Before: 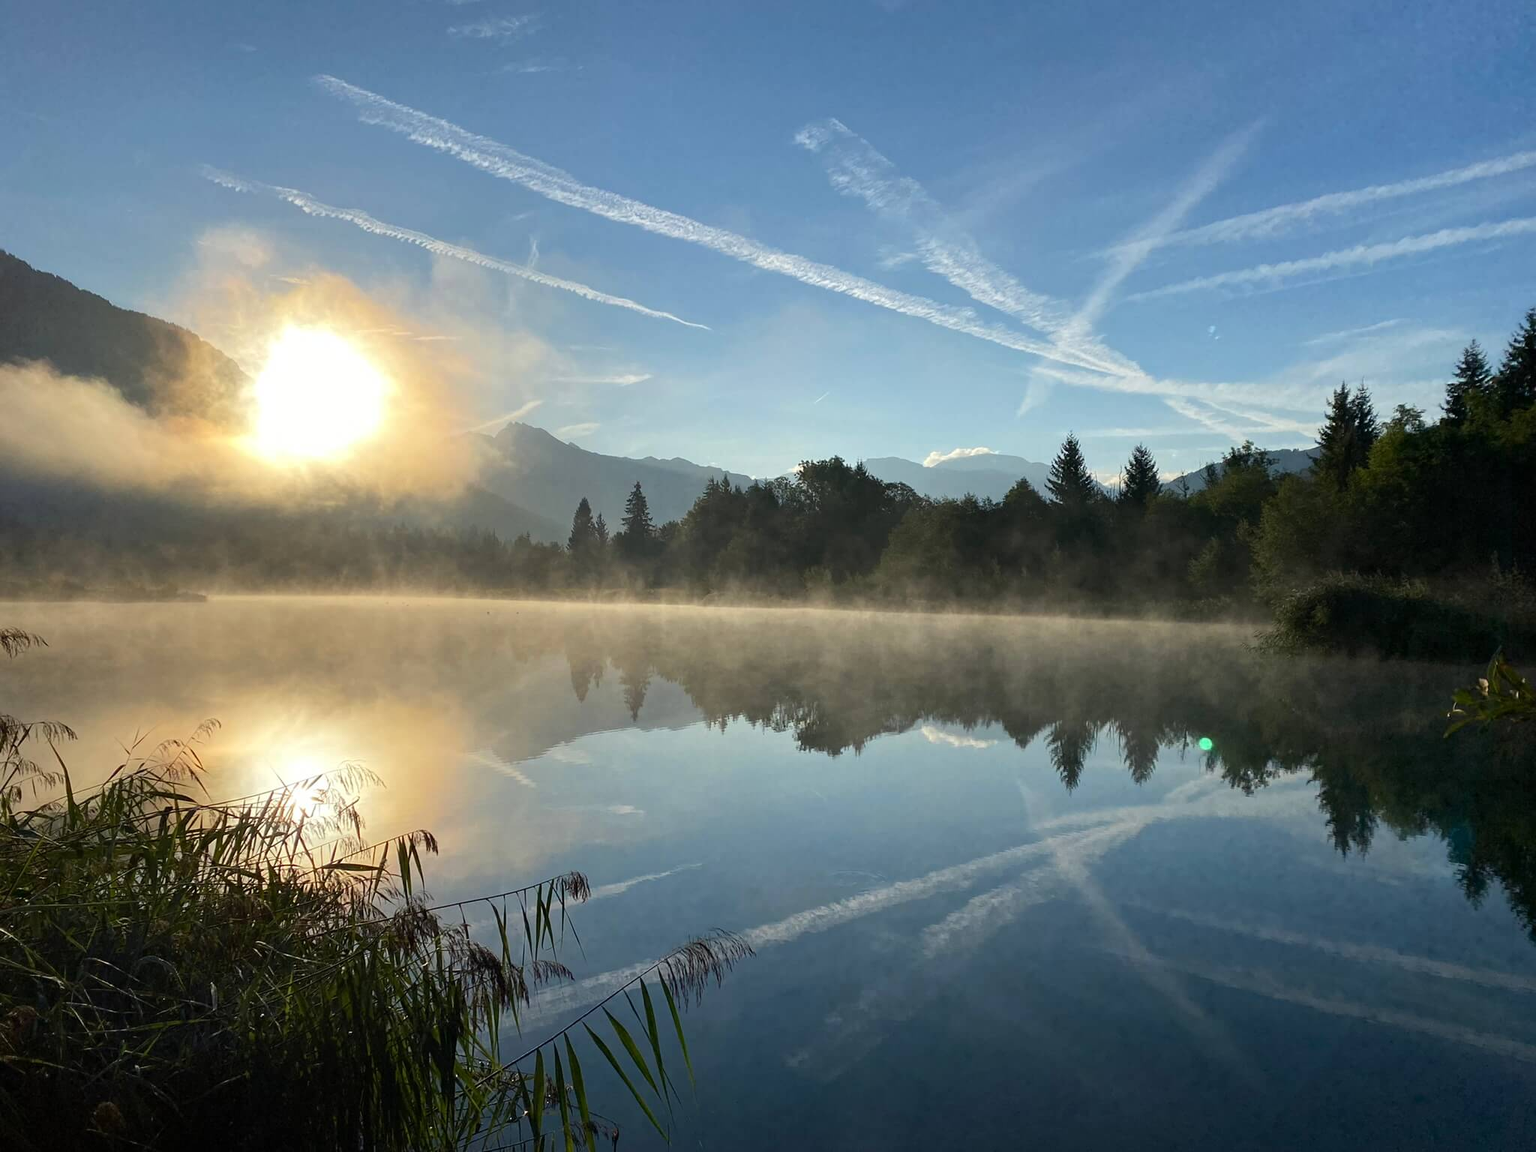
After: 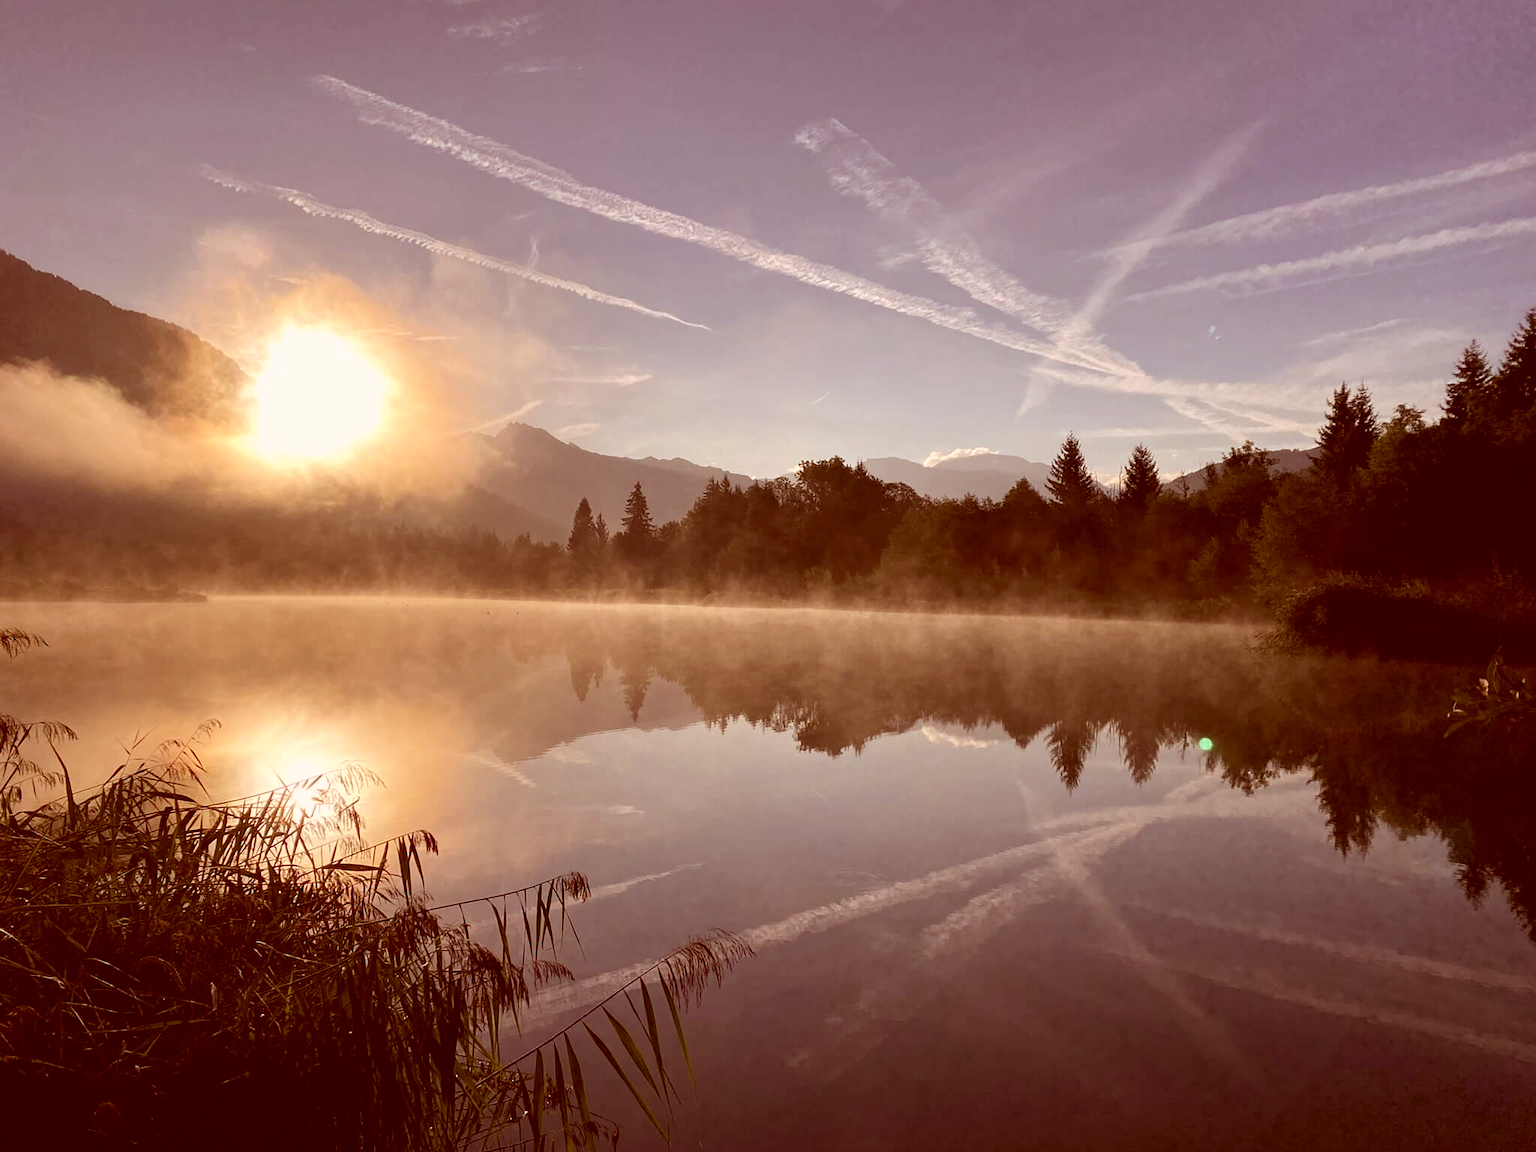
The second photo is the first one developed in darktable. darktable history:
exposure: compensate exposure bias true, compensate highlight preservation false
color correction: highlights a* 9.07, highlights b* 8.77, shadows a* 39.38, shadows b* 39.4, saturation 0.811
